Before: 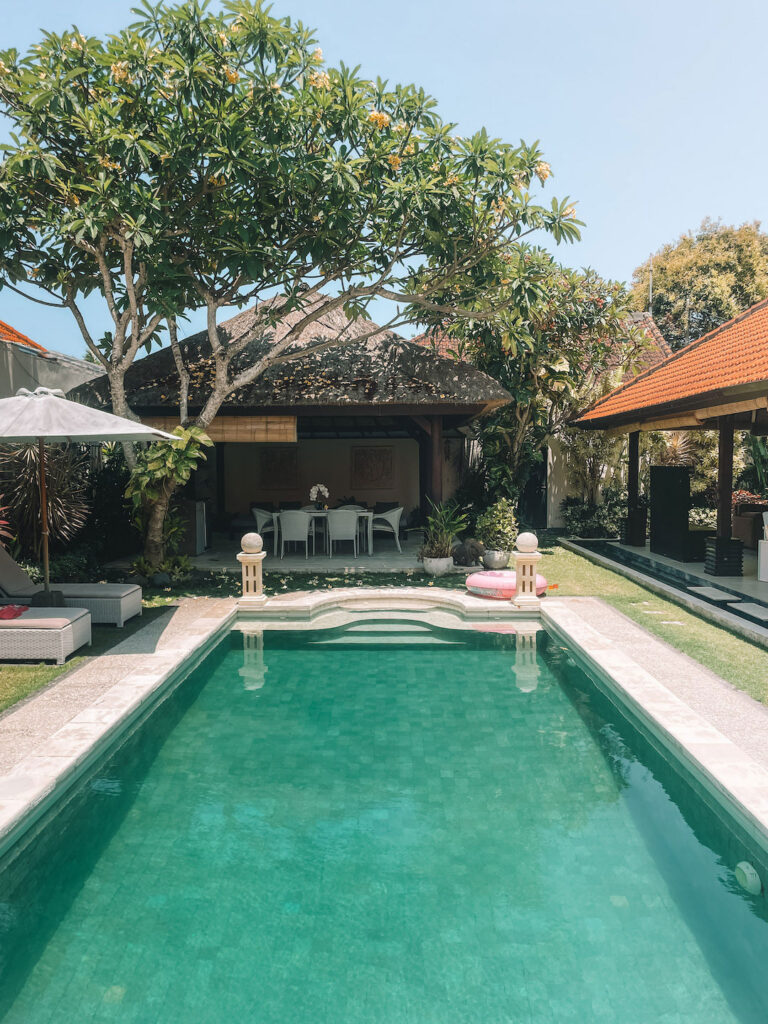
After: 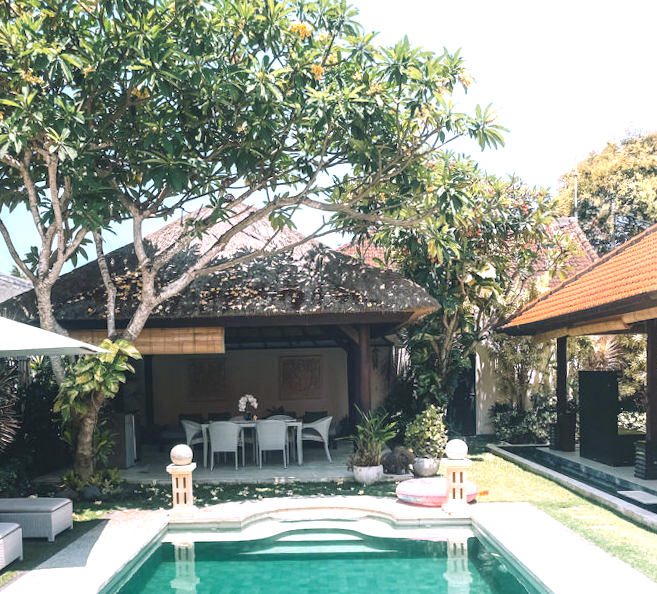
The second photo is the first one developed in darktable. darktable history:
rotate and perspective: rotation -1°, crop left 0.011, crop right 0.989, crop top 0.025, crop bottom 0.975
white balance: red 1.004, blue 1.096
exposure: black level correction 0, exposure 0.877 EV, compensate exposure bias true, compensate highlight preservation false
crop and rotate: left 9.345%, top 7.22%, right 4.982%, bottom 32.331%
